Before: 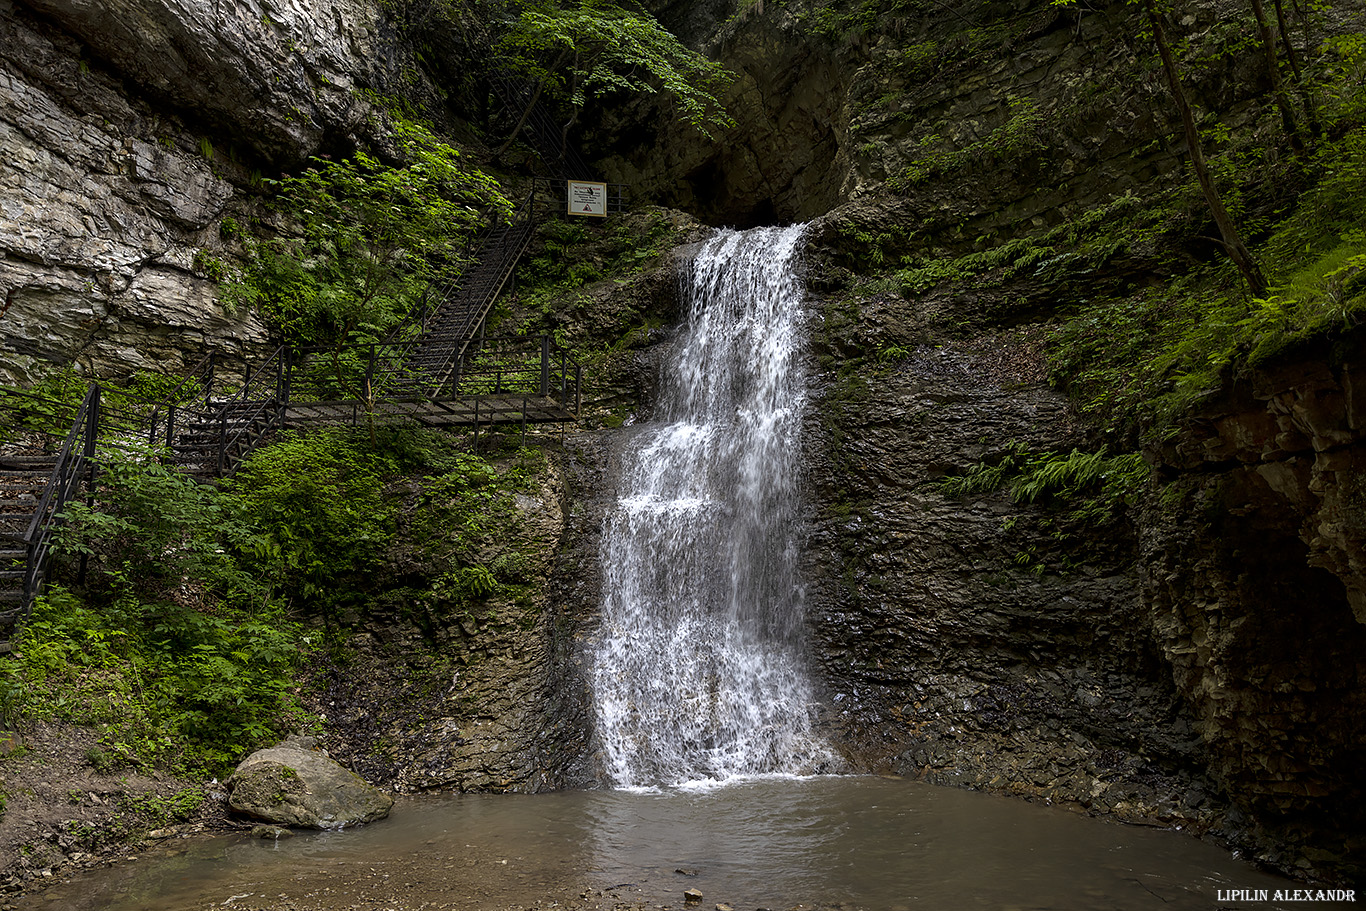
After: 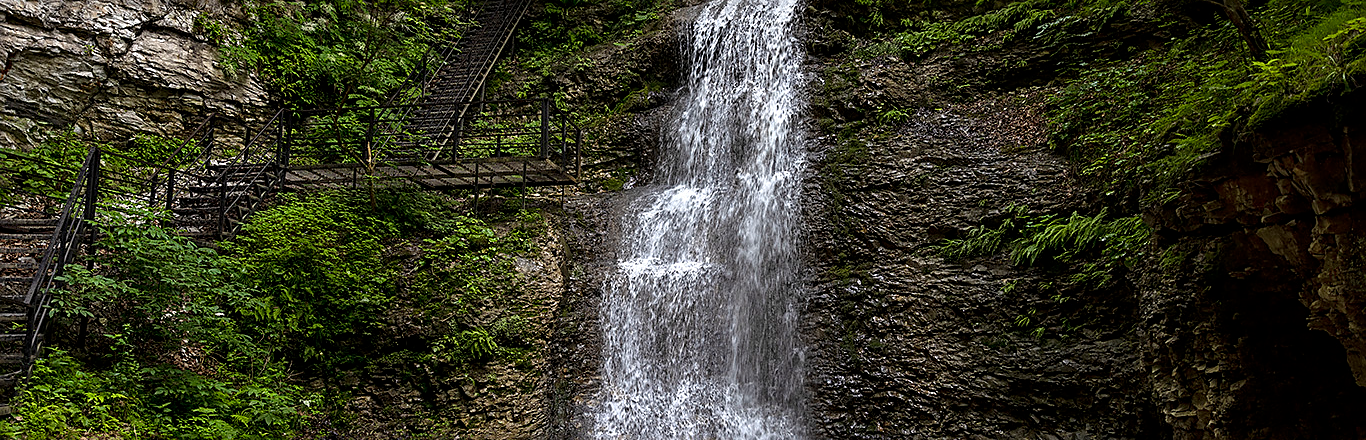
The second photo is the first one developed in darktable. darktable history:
crop and rotate: top 26.056%, bottom 25.543%
white balance: emerald 1
sharpen: on, module defaults
